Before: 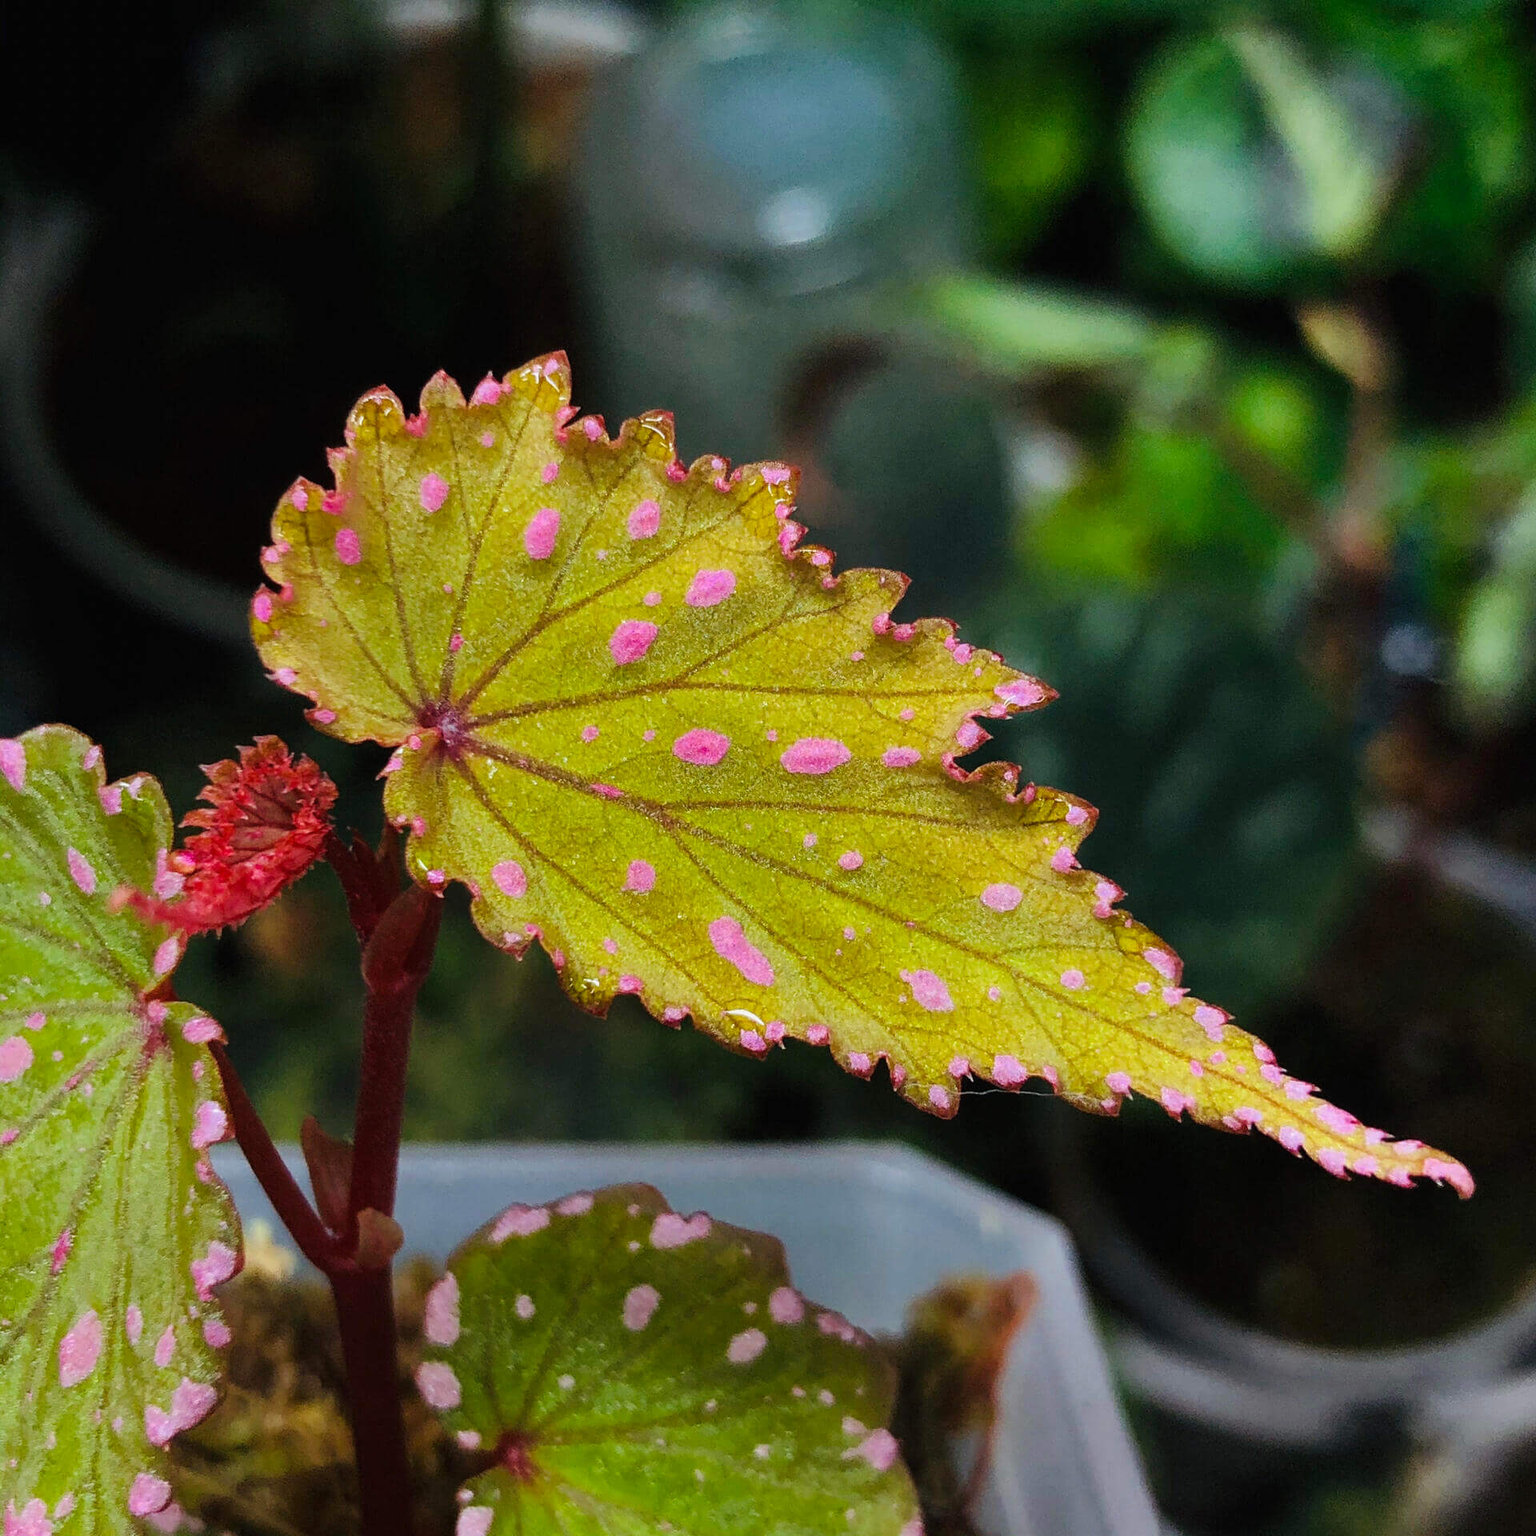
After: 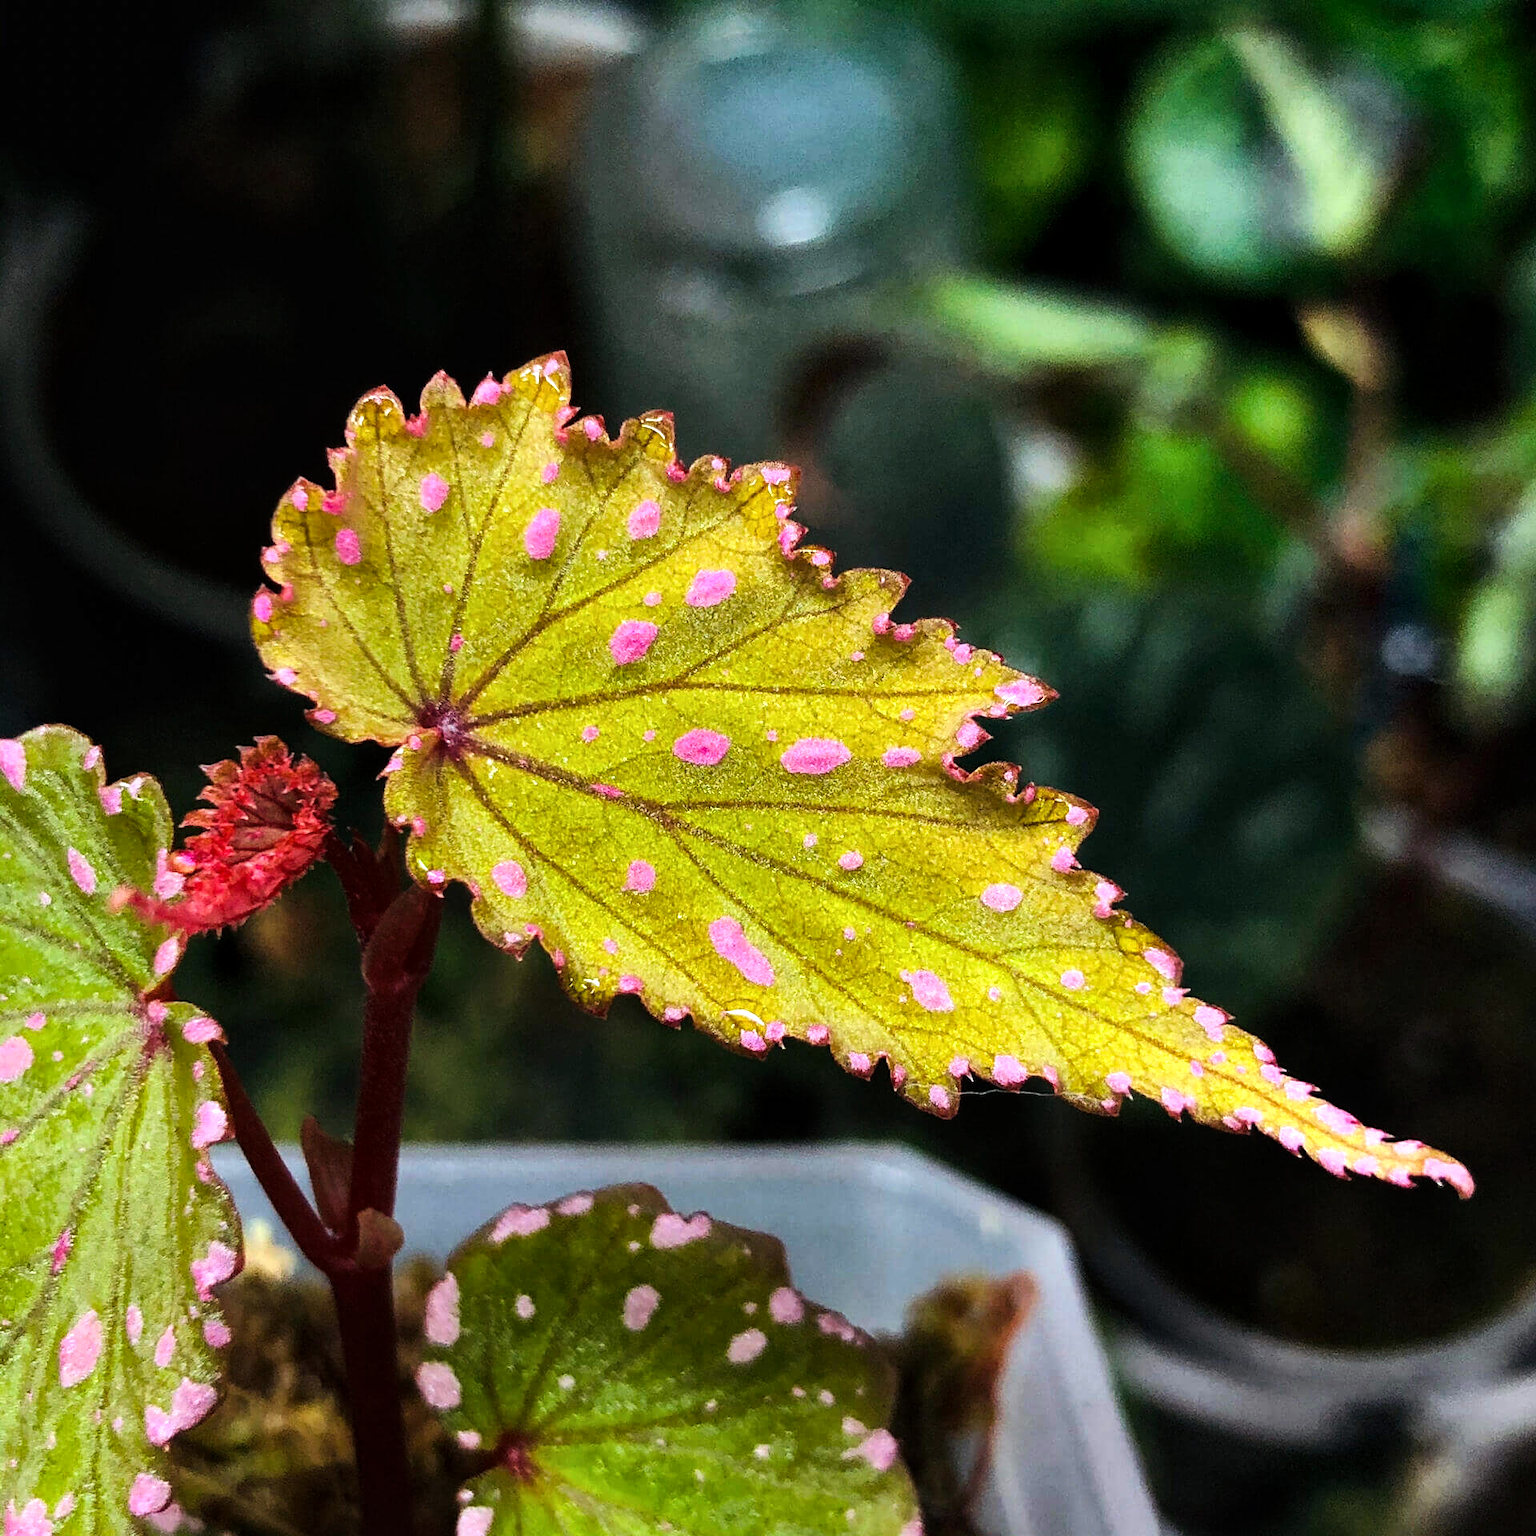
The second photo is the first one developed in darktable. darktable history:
tone equalizer: -8 EV -0.75 EV, -7 EV -0.7 EV, -6 EV -0.6 EV, -5 EV -0.4 EV, -3 EV 0.4 EV, -2 EV 0.6 EV, -1 EV 0.7 EV, +0 EV 0.75 EV, edges refinement/feathering 500, mask exposure compensation -1.57 EV, preserve details no
local contrast: mode bilateral grid, contrast 20, coarseness 50, detail 120%, midtone range 0.2
